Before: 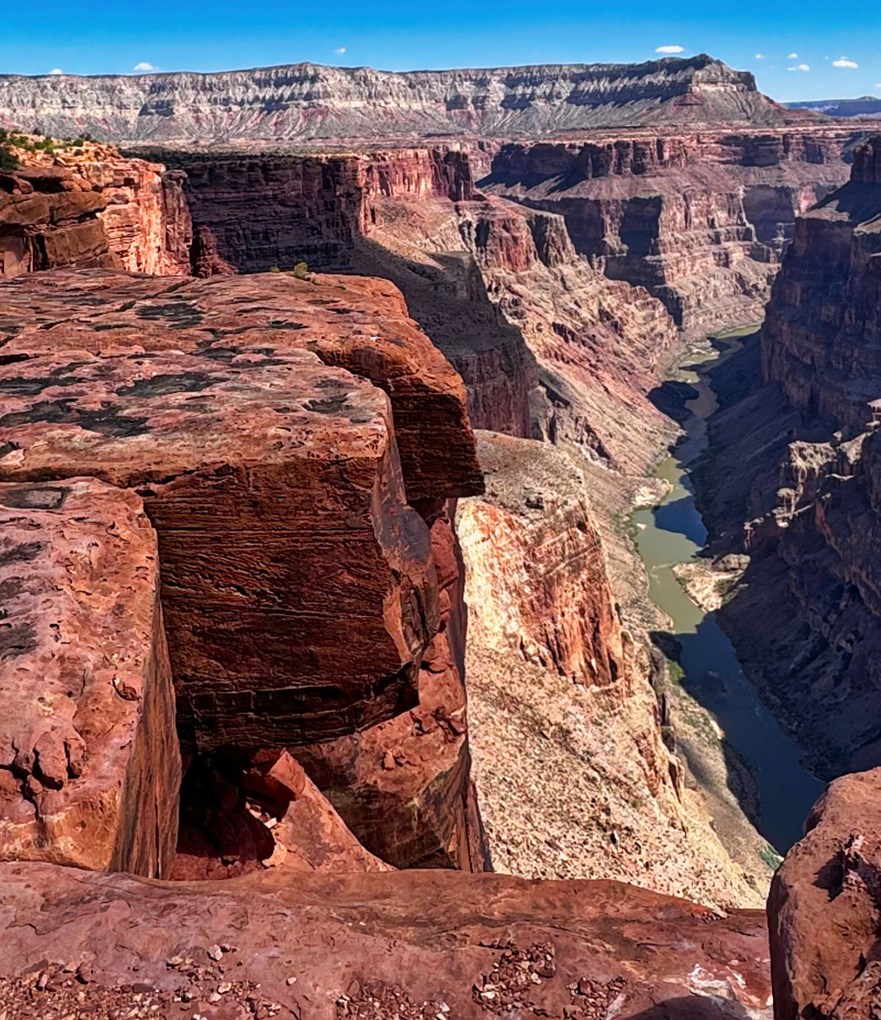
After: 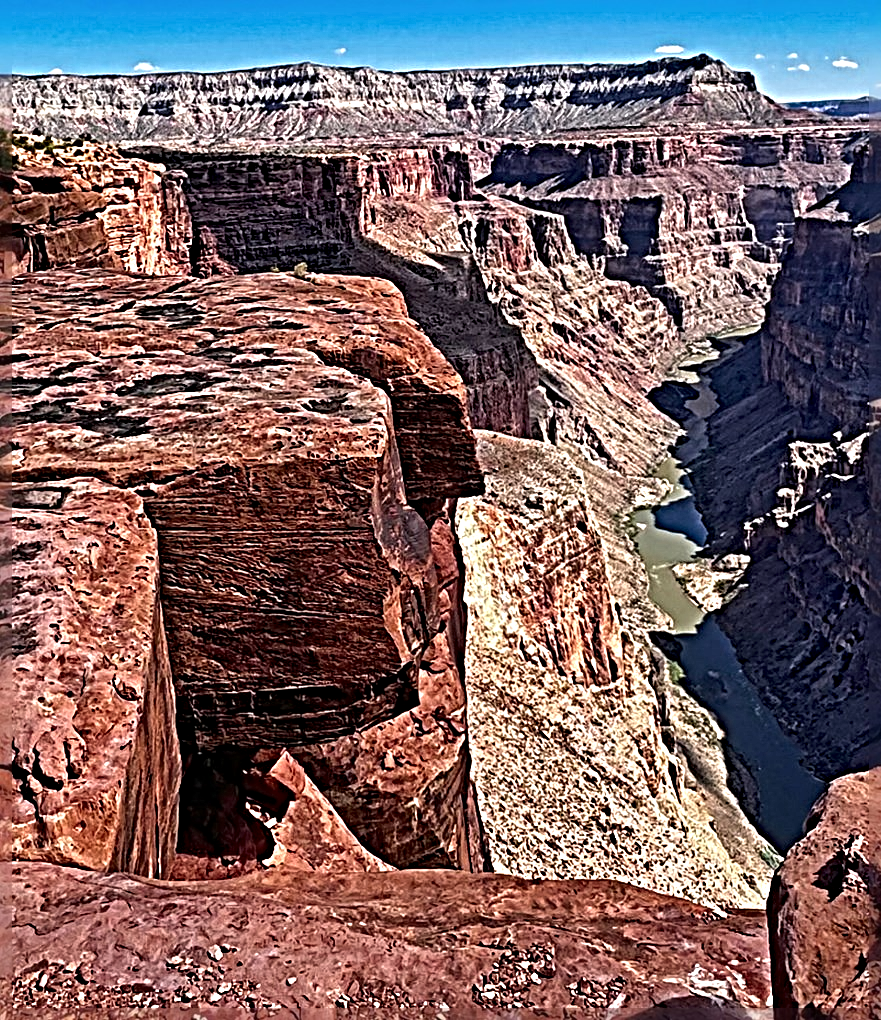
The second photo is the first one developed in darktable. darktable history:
sharpen: radius 6.271, amount 1.782, threshold 0.106
